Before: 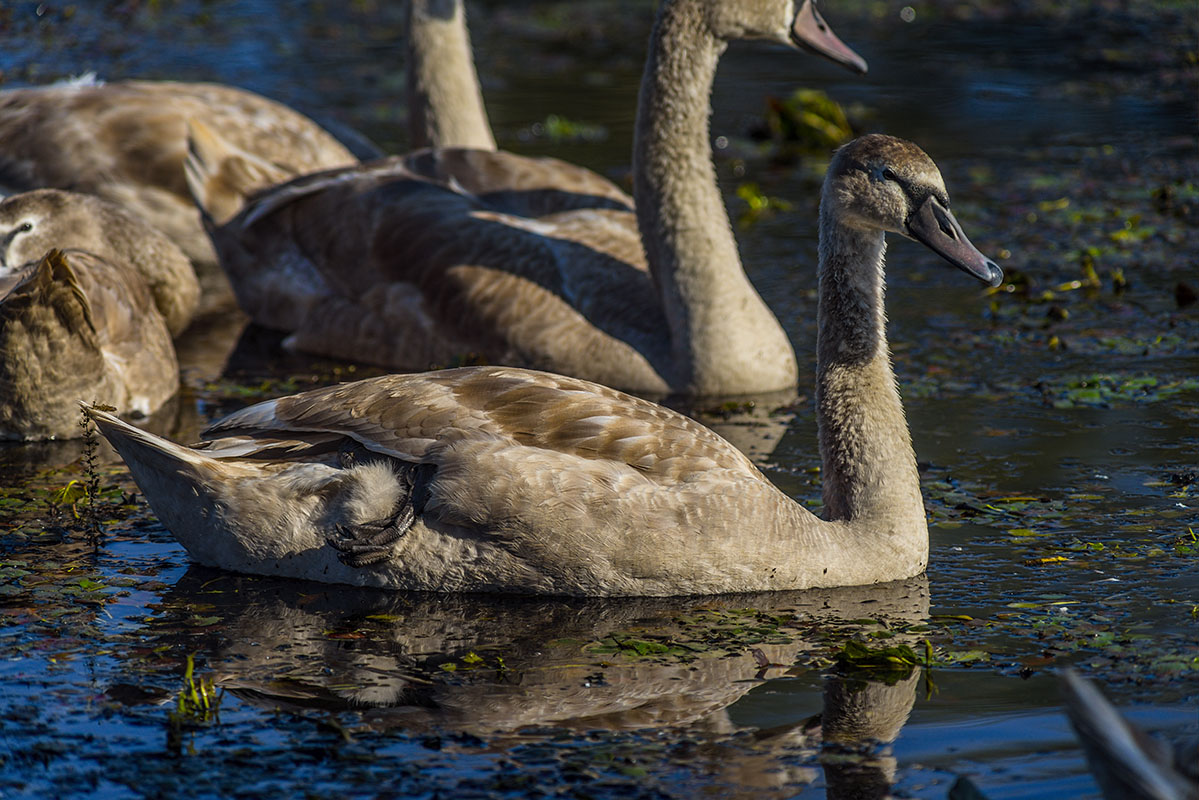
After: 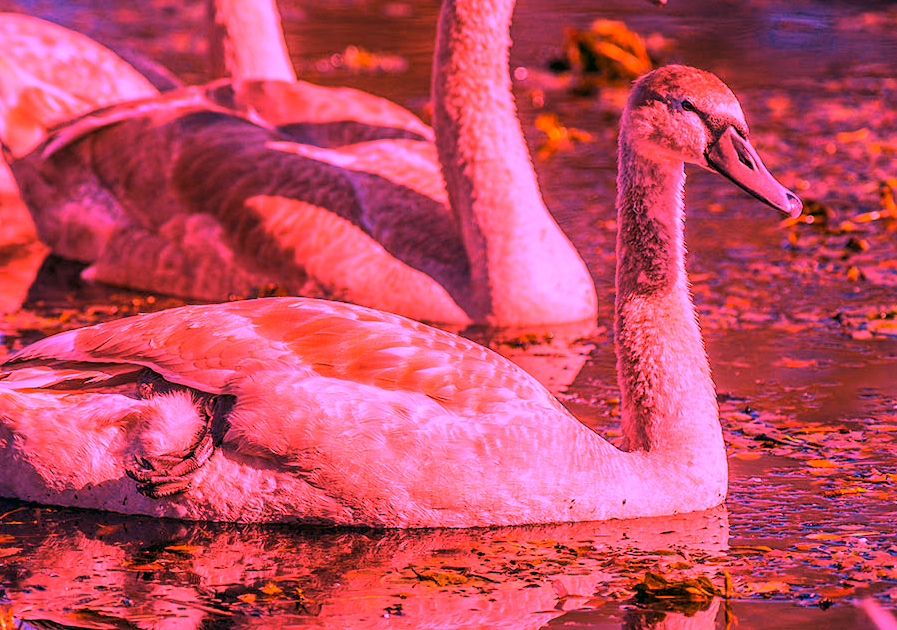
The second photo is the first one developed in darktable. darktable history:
white balance: red 4.26, blue 1.802
crop: left 16.768%, top 8.653%, right 8.362%, bottom 12.485%
color correction: highlights a* -0.482, highlights b* 9.48, shadows a* -9.48, shadows b* 0.803
